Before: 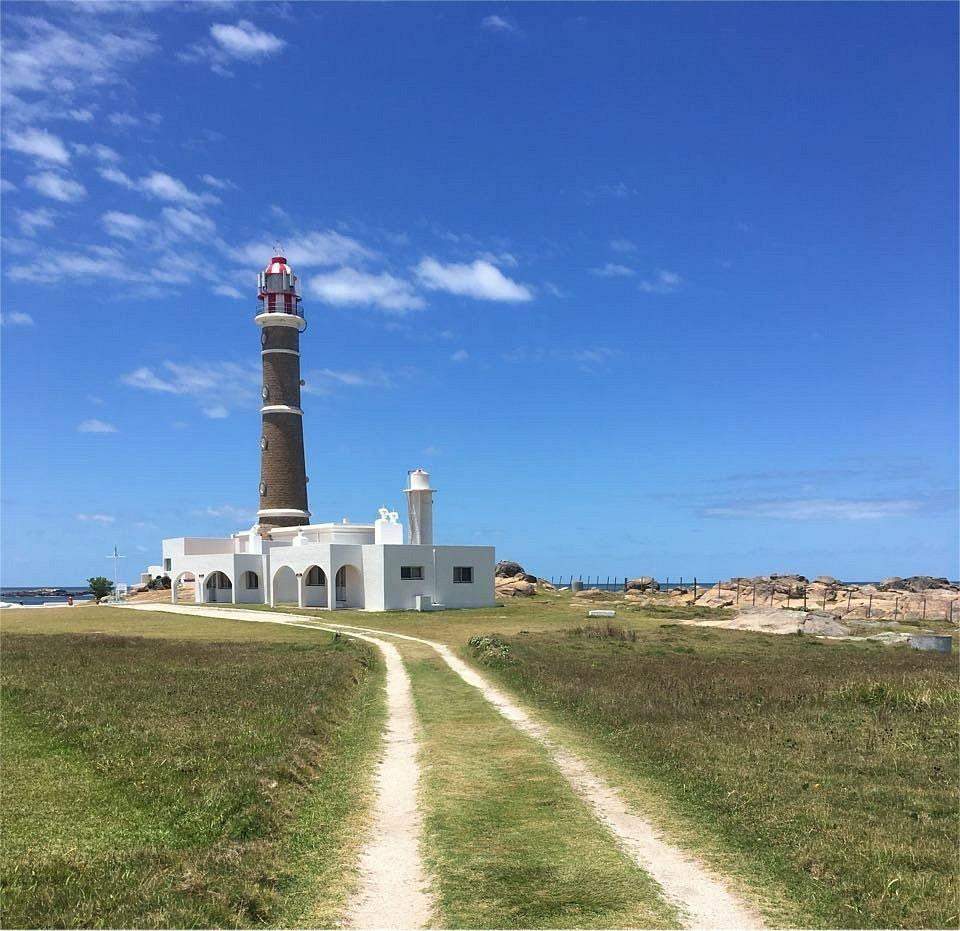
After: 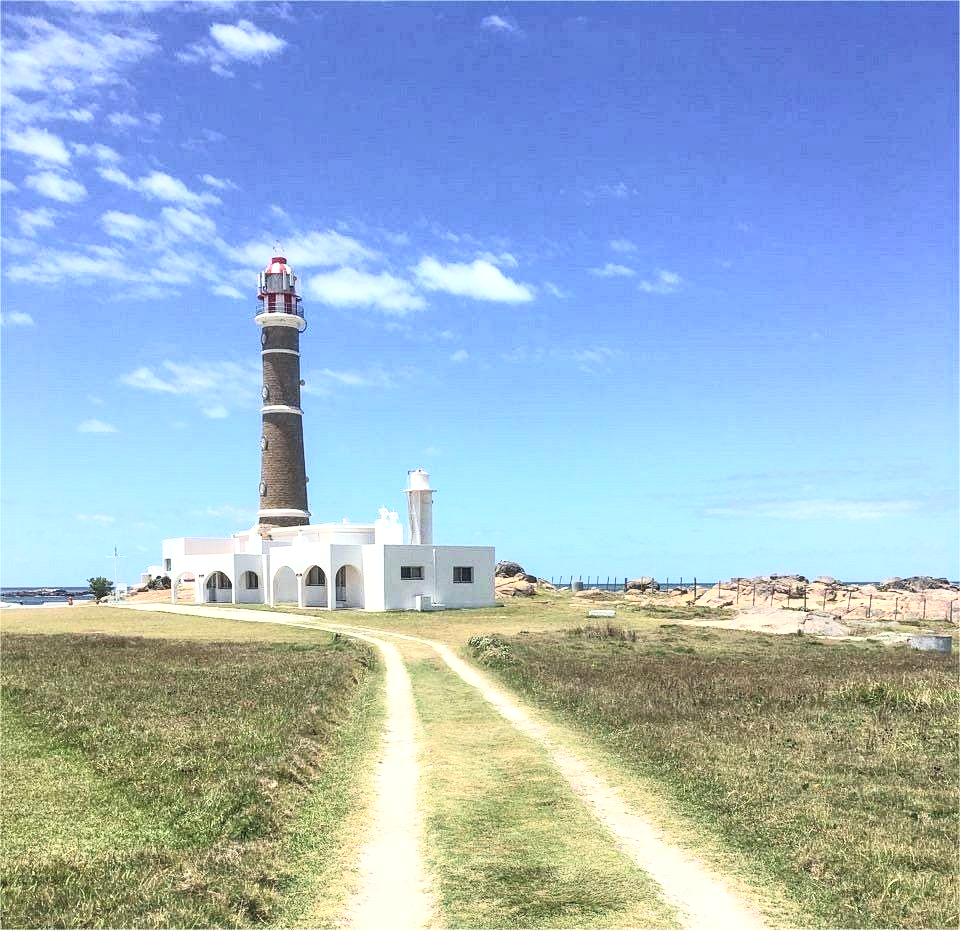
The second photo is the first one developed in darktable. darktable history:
contrast brightness saturation: contrast 0.38, brightness 0.528
local contrast: on, module defaults
